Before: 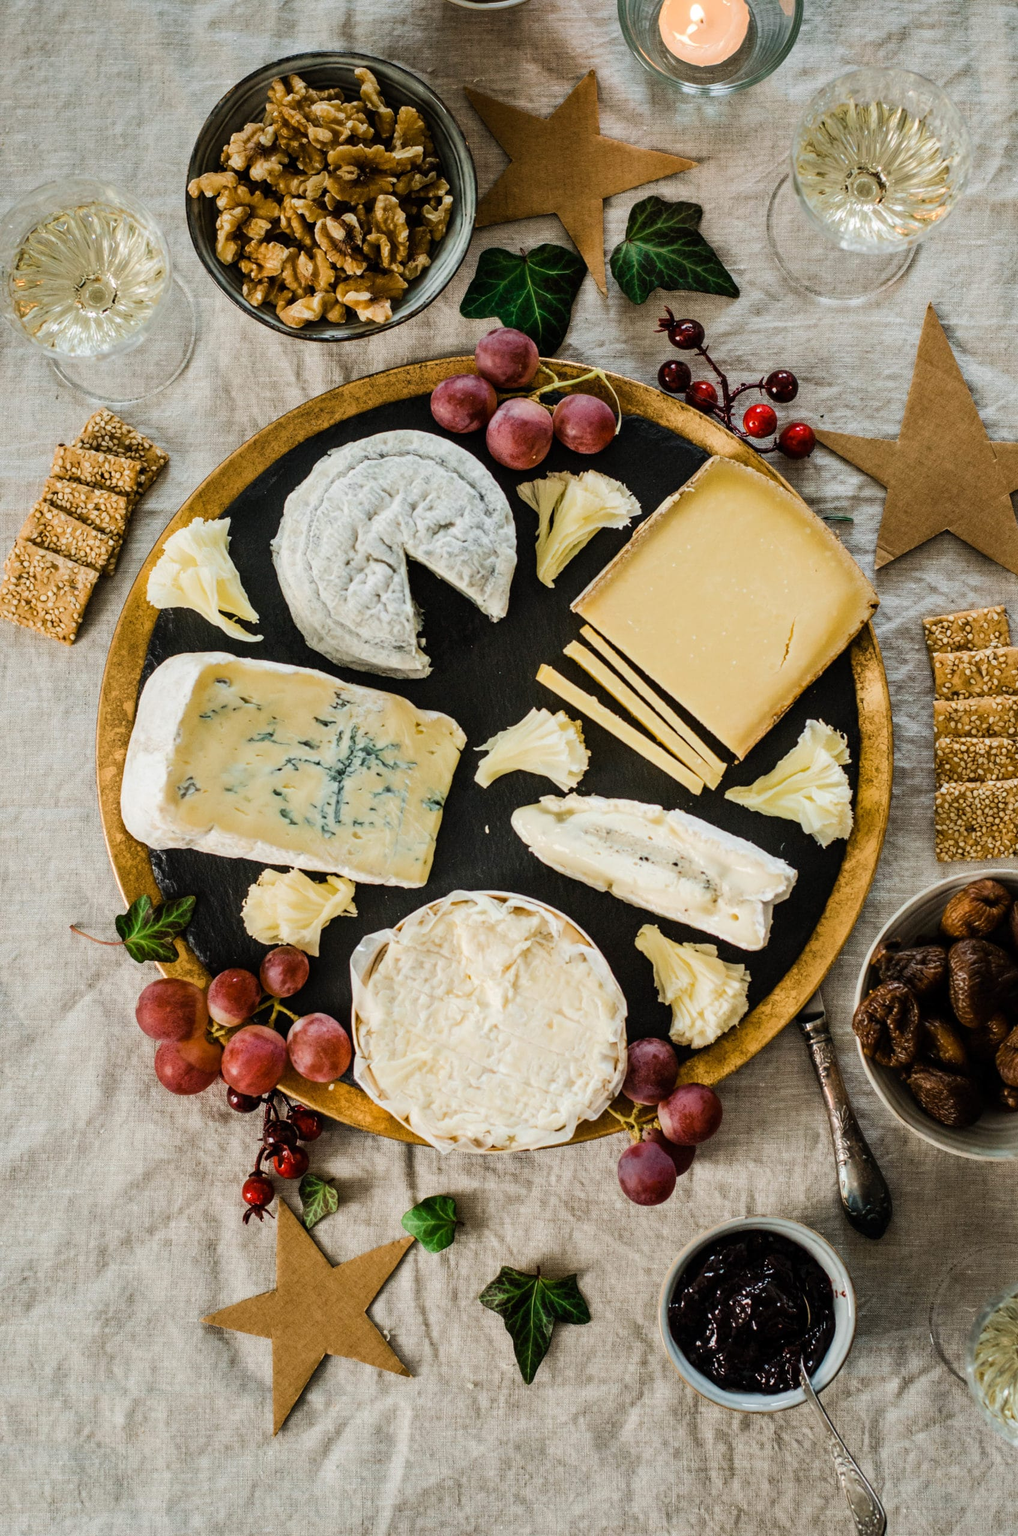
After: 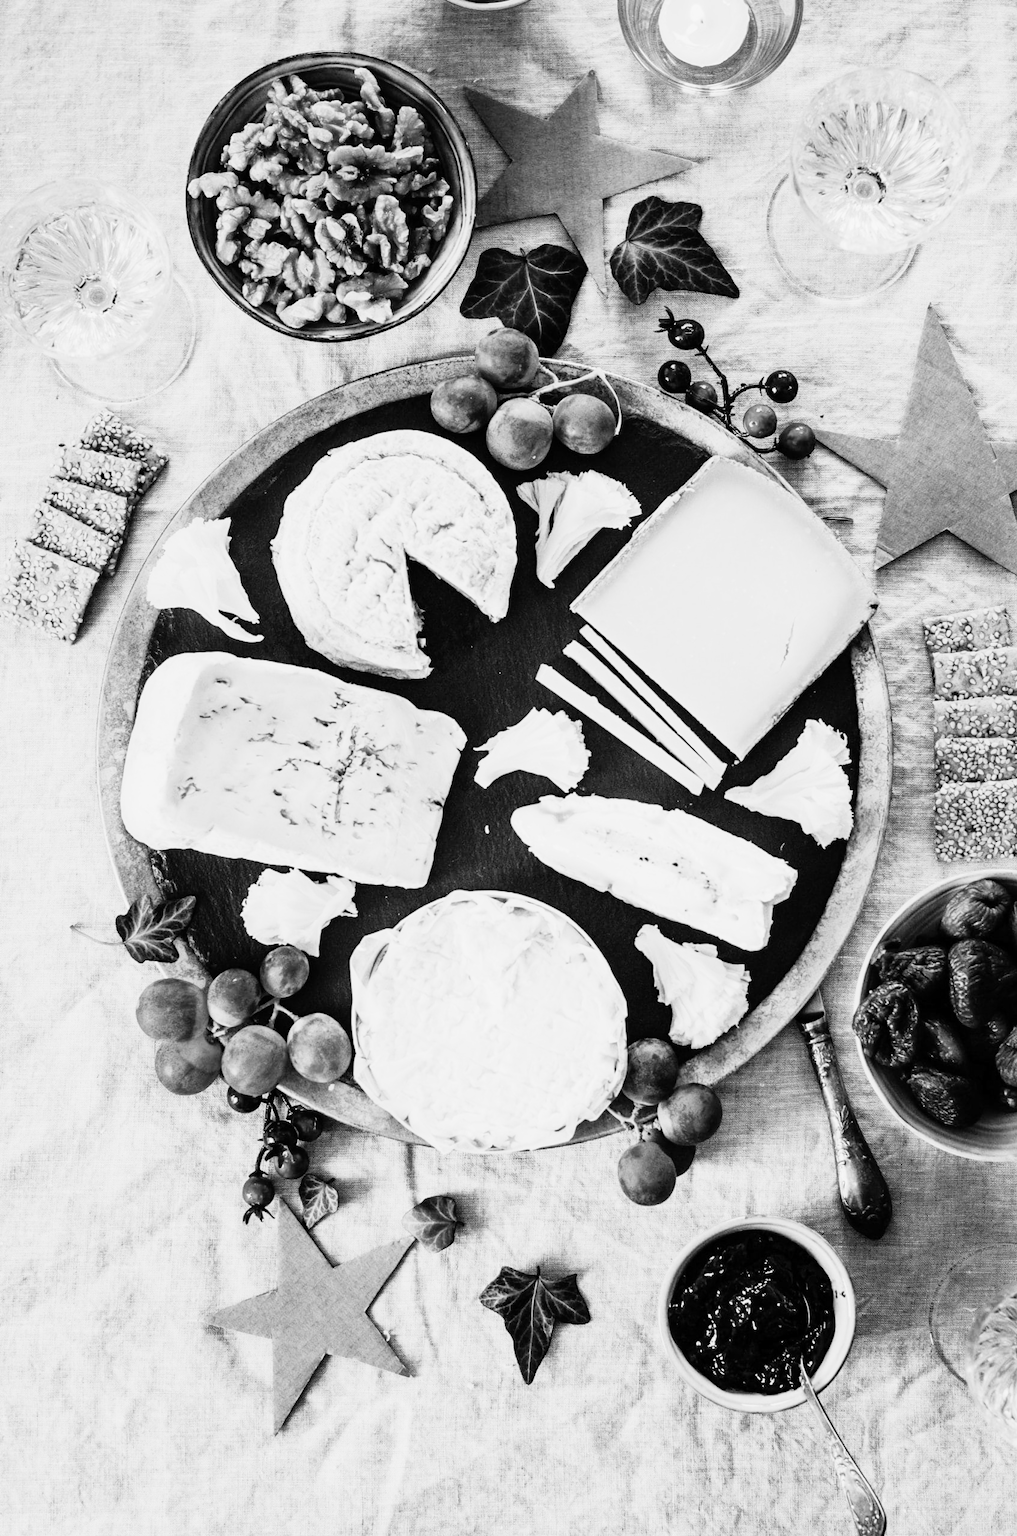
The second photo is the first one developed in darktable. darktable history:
color balance rgb: contrast -30%
monochrome: on, module defaults
rgb curve: curves: ch0 [(0, 0) (0.21, 0.15) (0.24, 0.21) (0.5, 0.75) (0.75, 0.96) (0.89, 0.99) (1, 1)]; ch1 [(0, 0.02) (0.21, 0.13) (0.25, 0.2) (0.5, 0.67) (0.75, 0.9) (0.89, 0.97) (1, 1)]; ch2 [(0, 0.02) (0.21, 0.13) (0.25, 0.2) (0.5, 0.67) (0.75, 0.9) (0.89, 0.97) (1, 1)], compensate middle gray true
